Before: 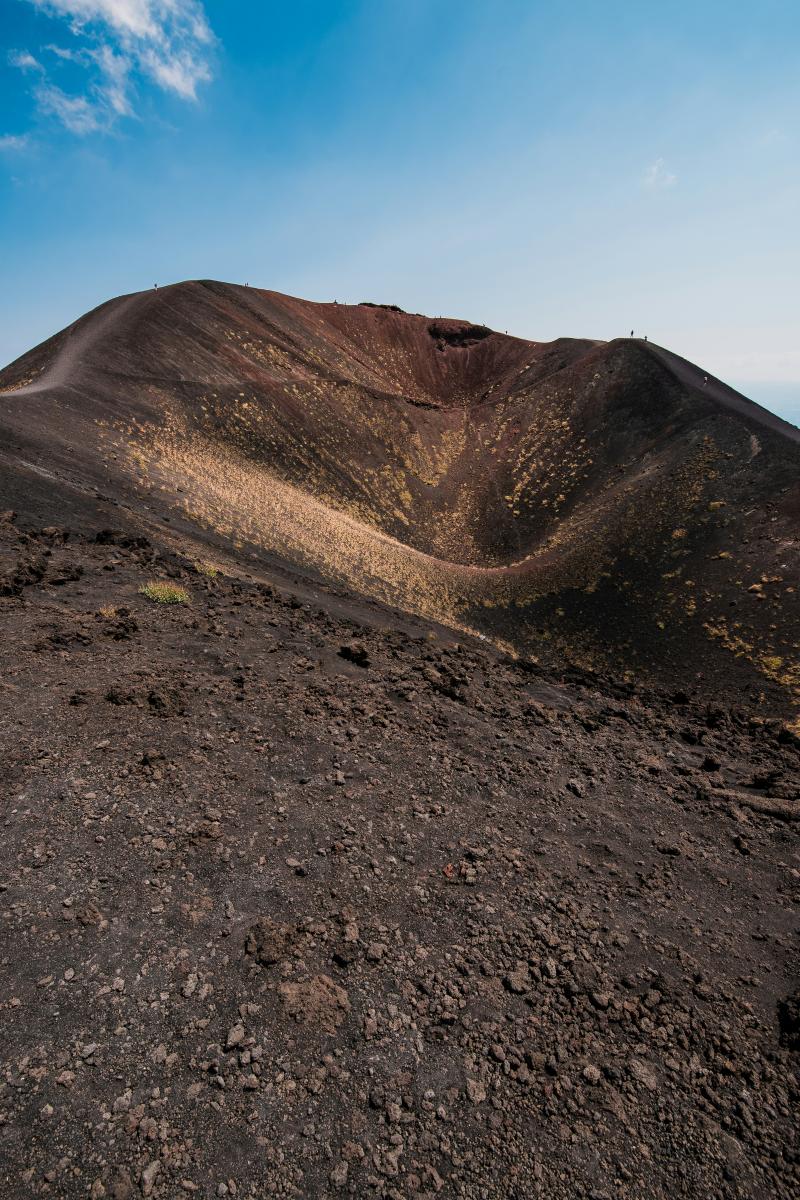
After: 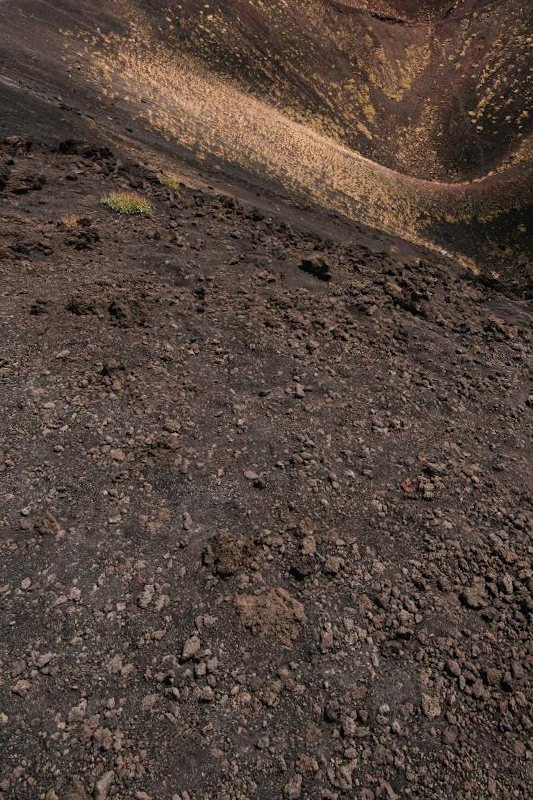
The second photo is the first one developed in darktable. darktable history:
exposure: compensate highlight preservation false
crop and rotate: angle -0.82°, left 3.85%, top 31.828%, right 27.992%
contrast equalizer: y [[0.5, 0.5, 0.468, 0.5, 0.5, 0.5], [0.5 ×6], [0.5 ×6], [0 ×6], [0 ×6]]
